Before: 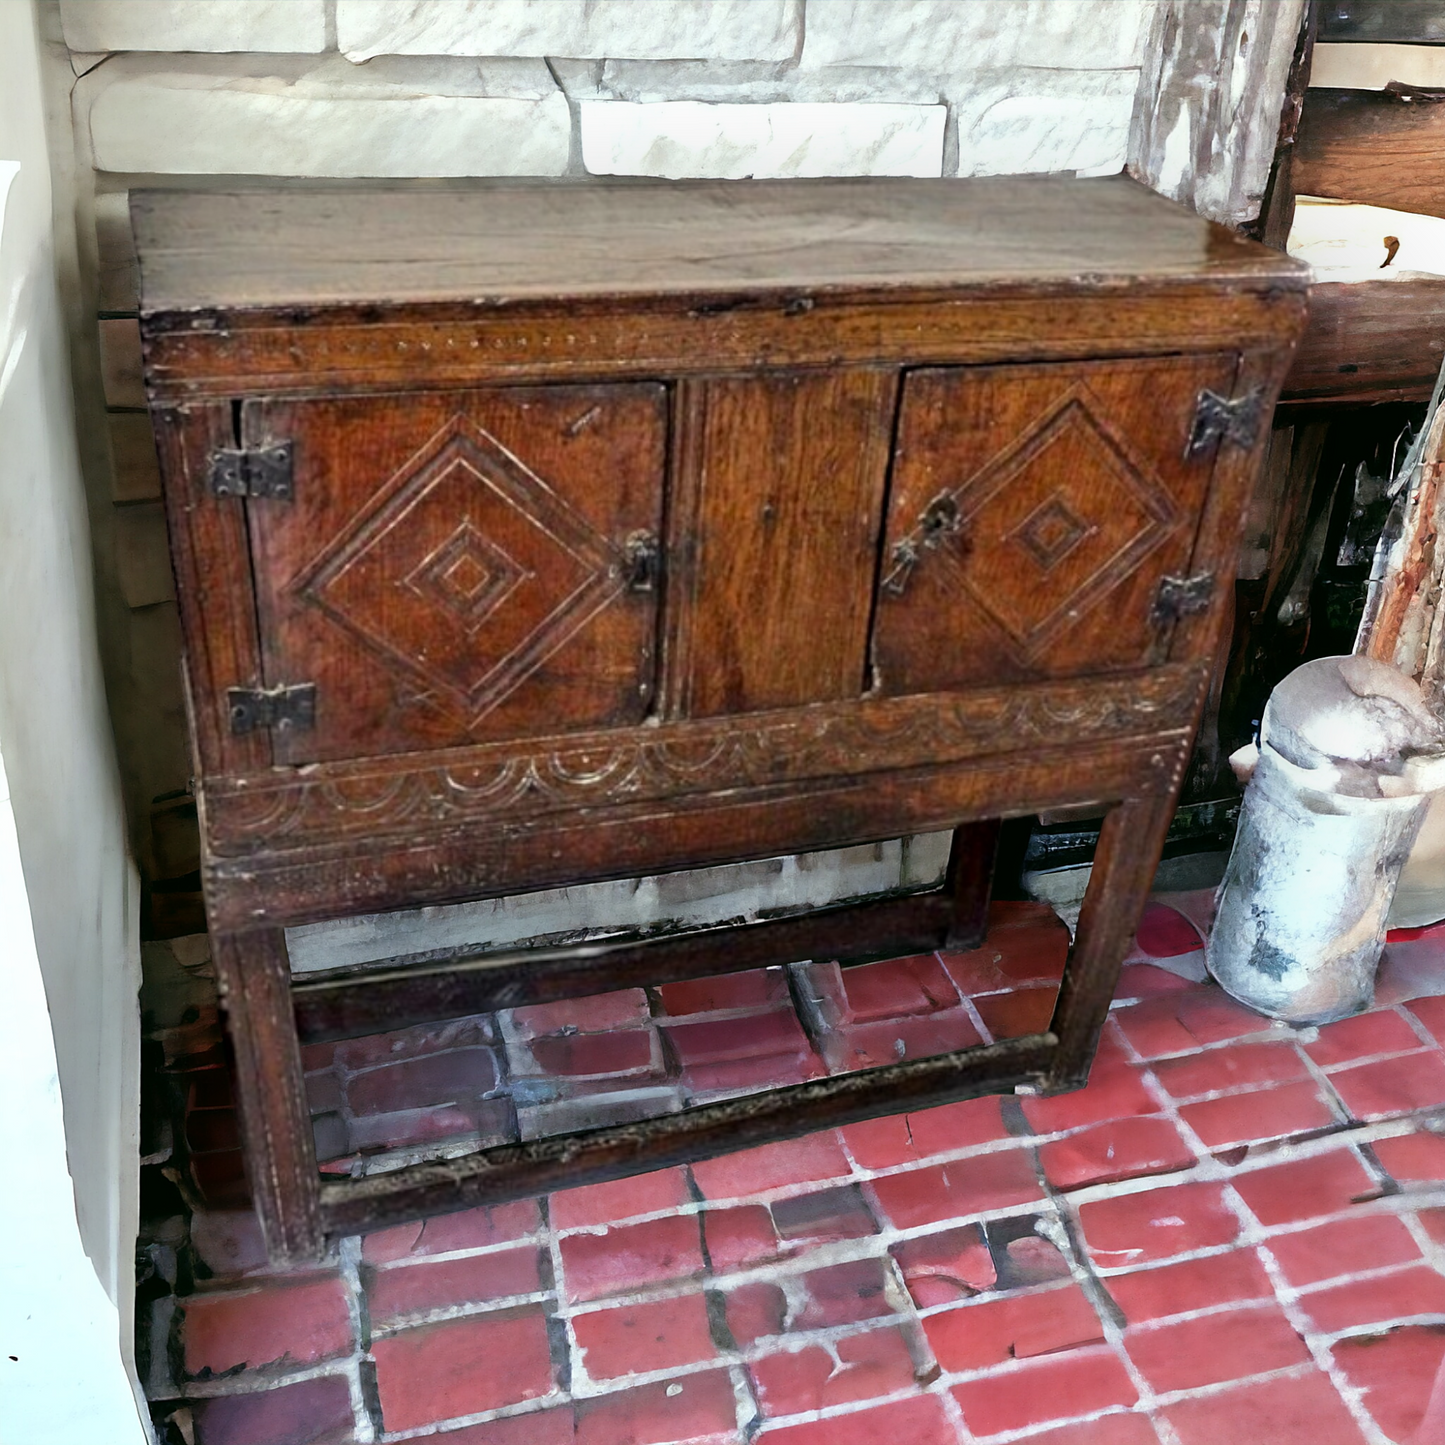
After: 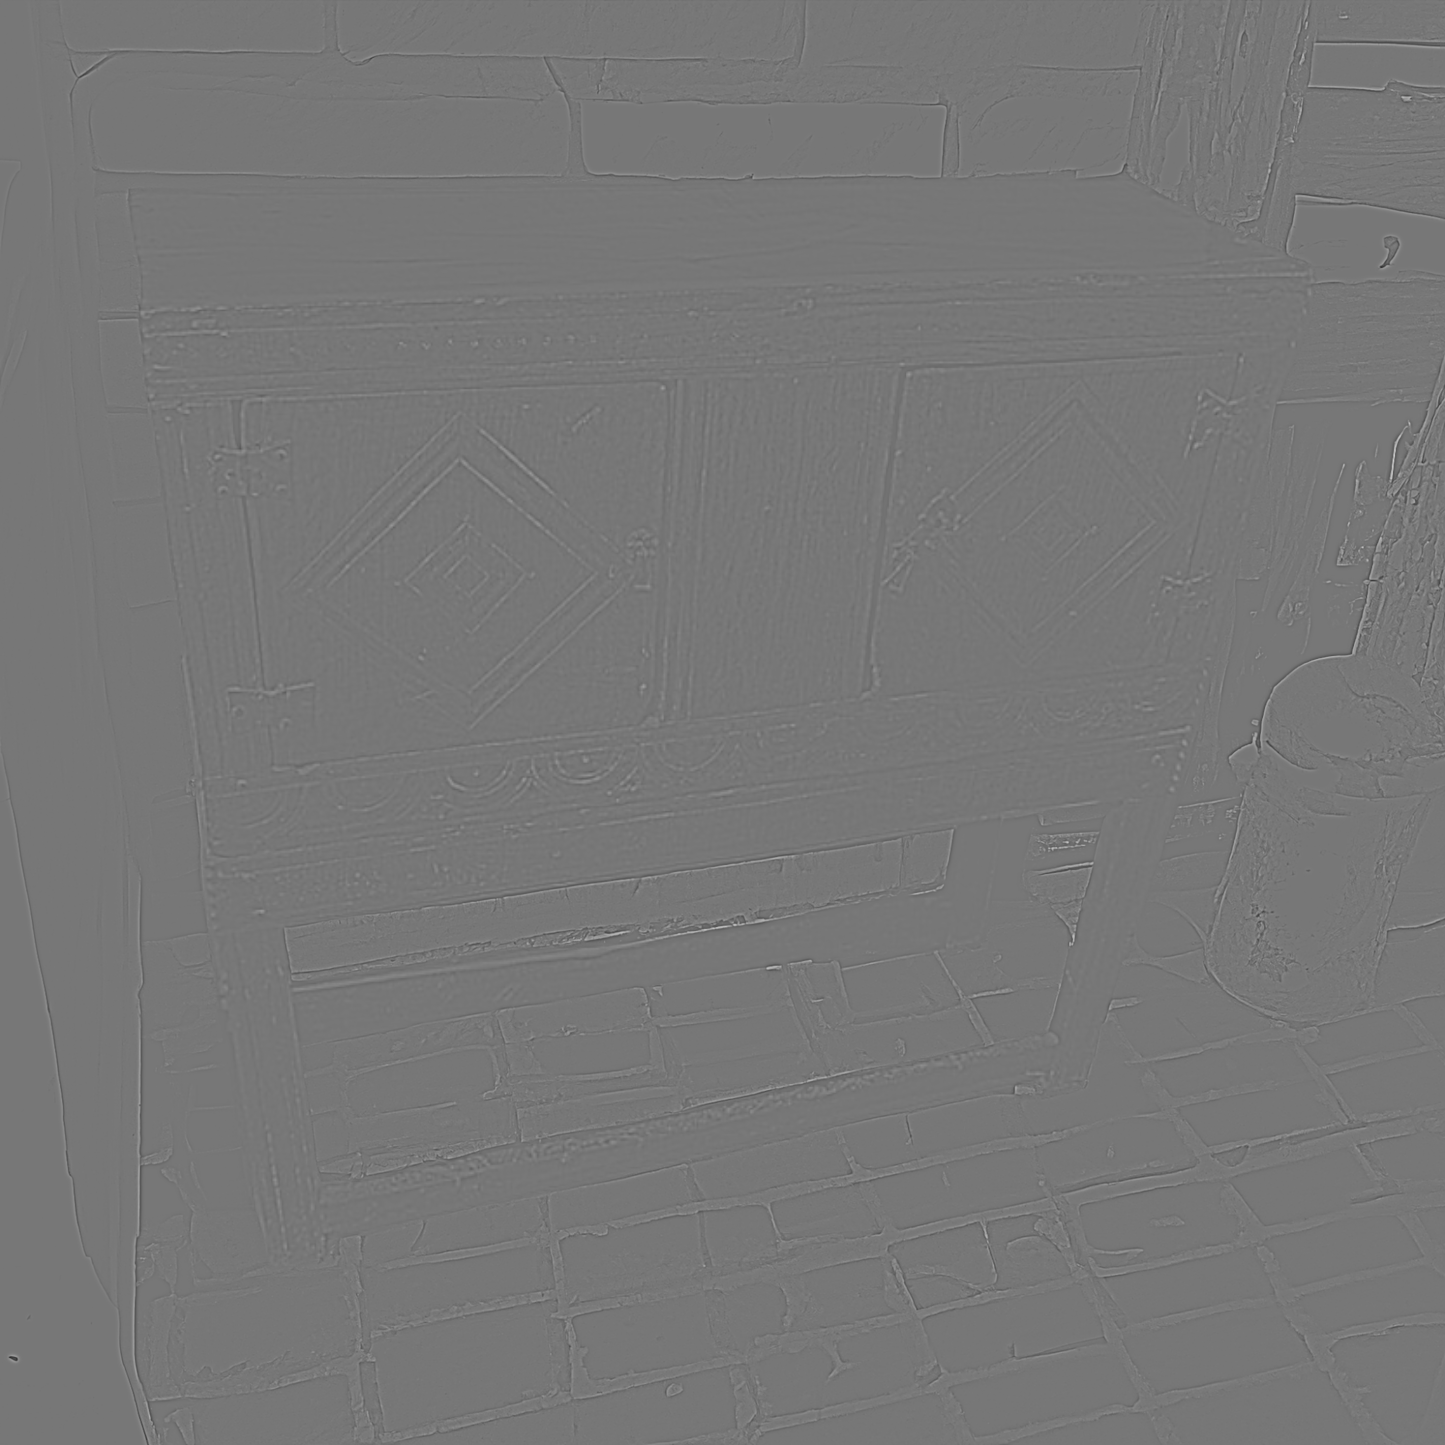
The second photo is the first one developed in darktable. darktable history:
sharpen: on, module defaults
highpass: sharpness 5.84%, contrast boost 8.44%
